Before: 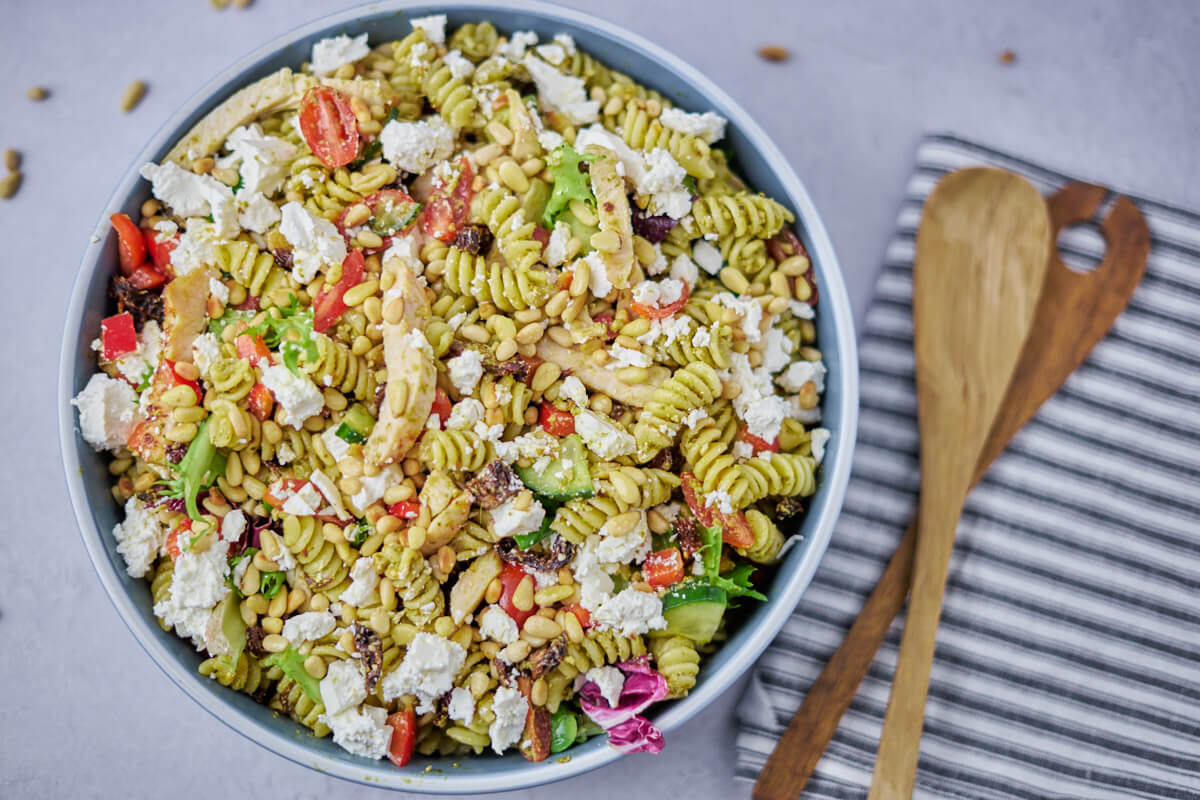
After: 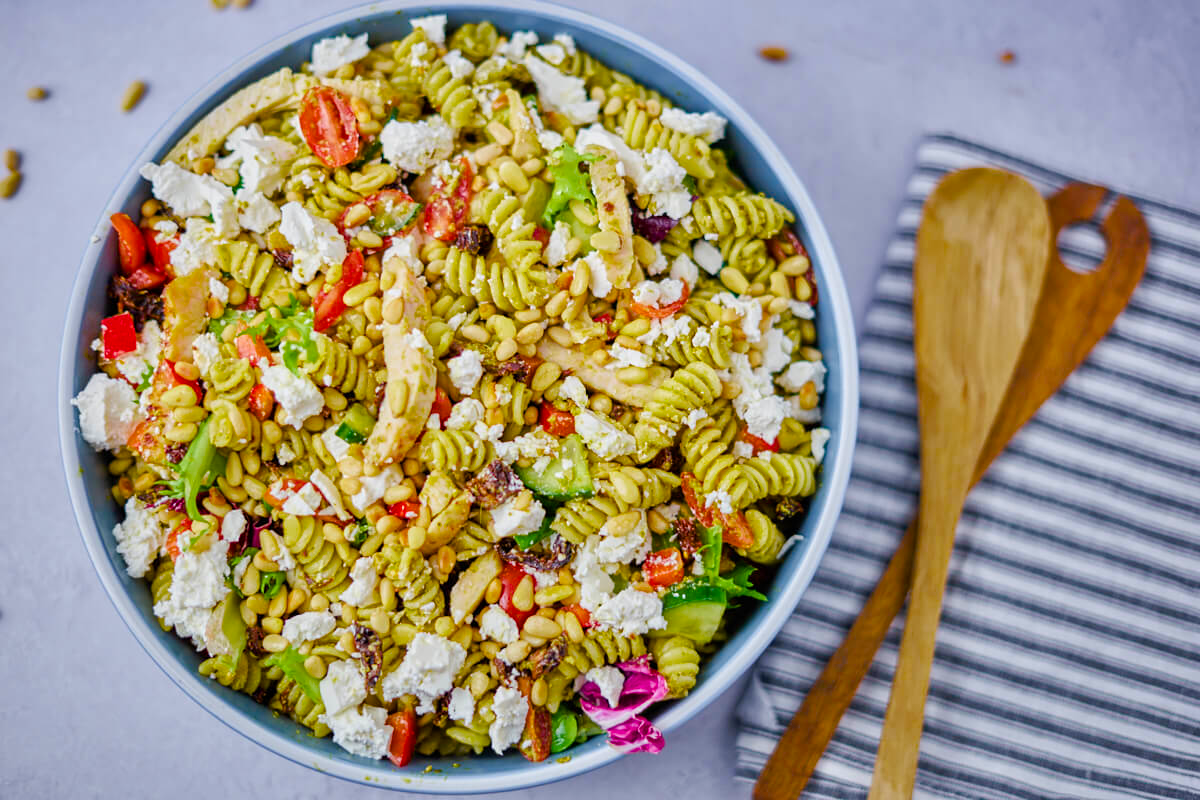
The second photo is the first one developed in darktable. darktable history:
color balance rgb: linear chroma grading › global chroma 14.533%, perceptual saturation grading › global saturation 35.174%, perceptual saturation grading › highlights -29.899%, perceptual saturation grading › shadows 35.211%
